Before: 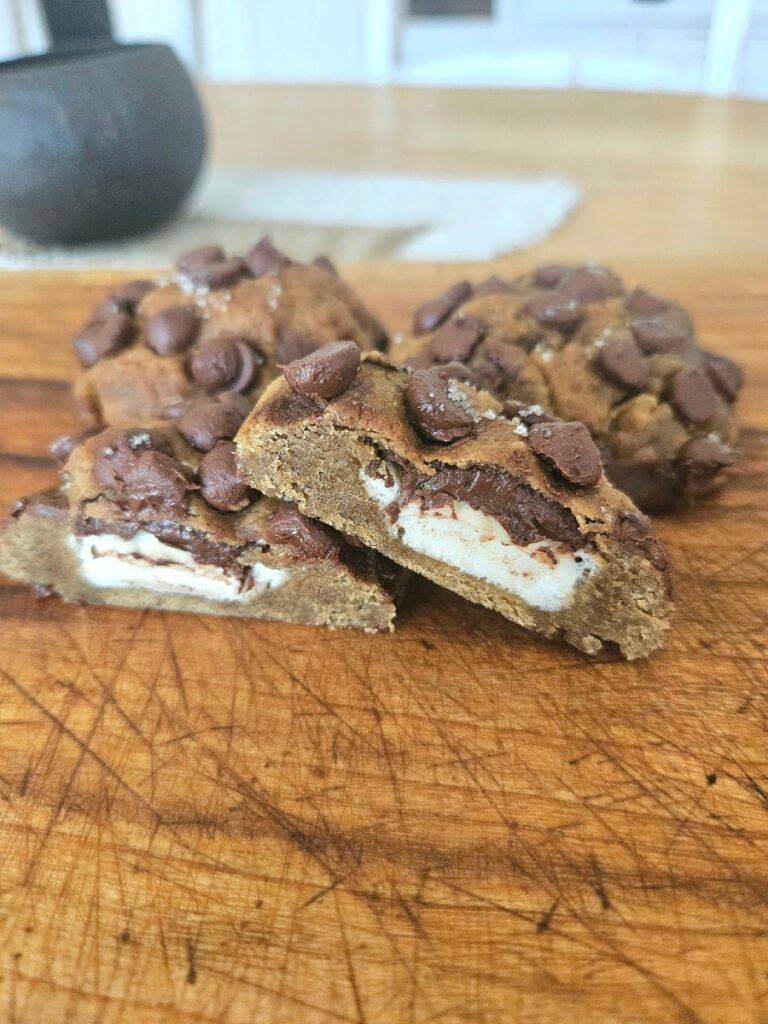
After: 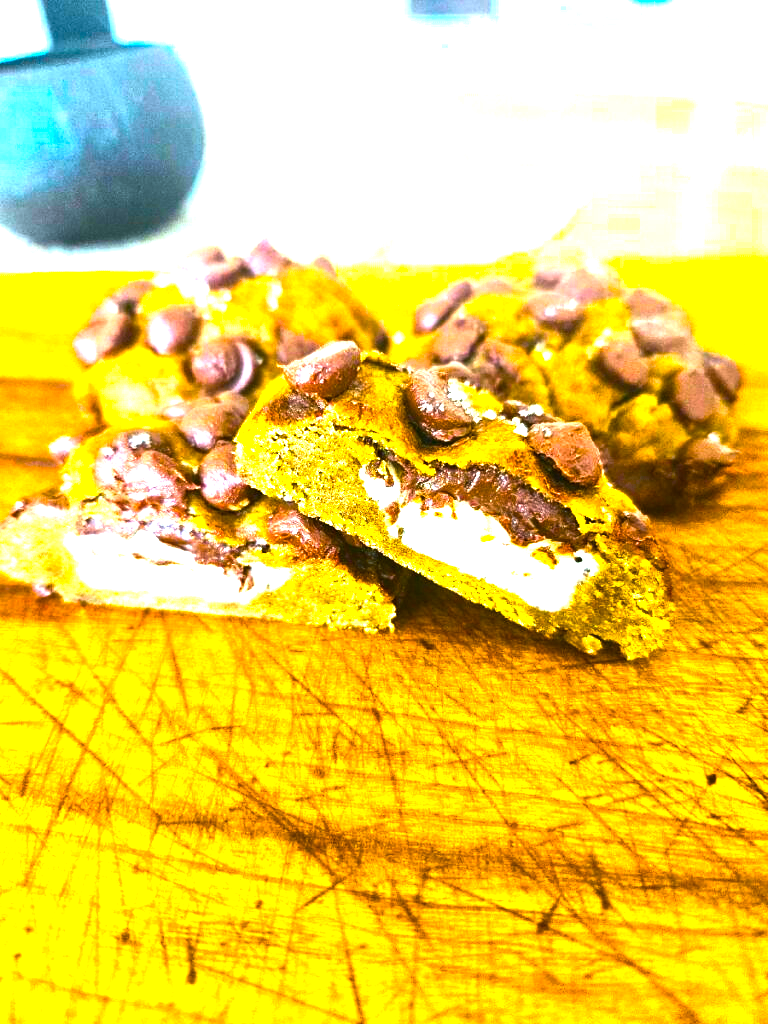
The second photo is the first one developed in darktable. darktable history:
color balance rgb: linear chroma grading › global chroma 20%, perceptual saturation grading › global saturation 65%, perceptual saturation grading › highlights 60%, perceptual saturation grading › mid-tones 50%, perceptual saturation grading › shadows 50%, perceptual brilliance grading › global brilliance 30%, perceptual brilliance grading › highlights 50%, perceptual brilliance grading › mid-tones 50%, perceptual brilliance grading › shadows -22%, global vibrance 20%
white balance: red 0.988, blue 1.017
